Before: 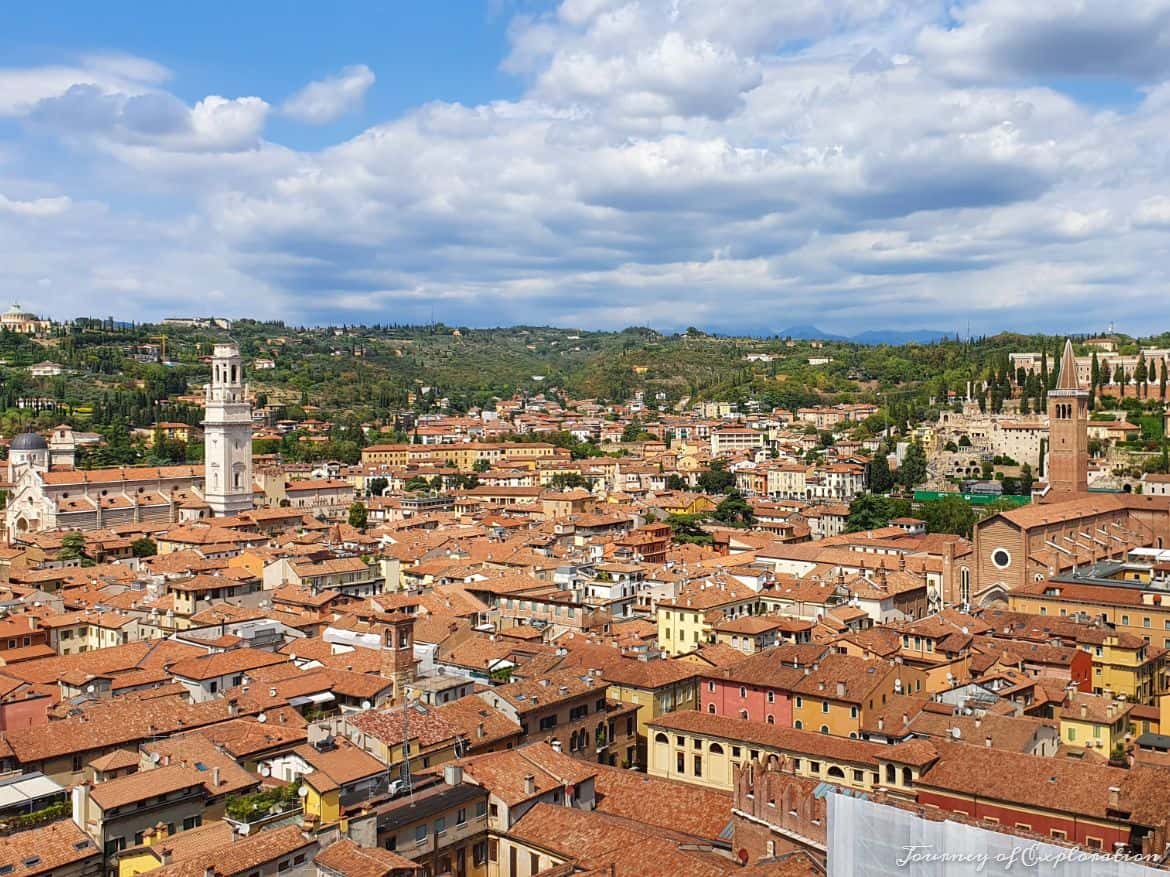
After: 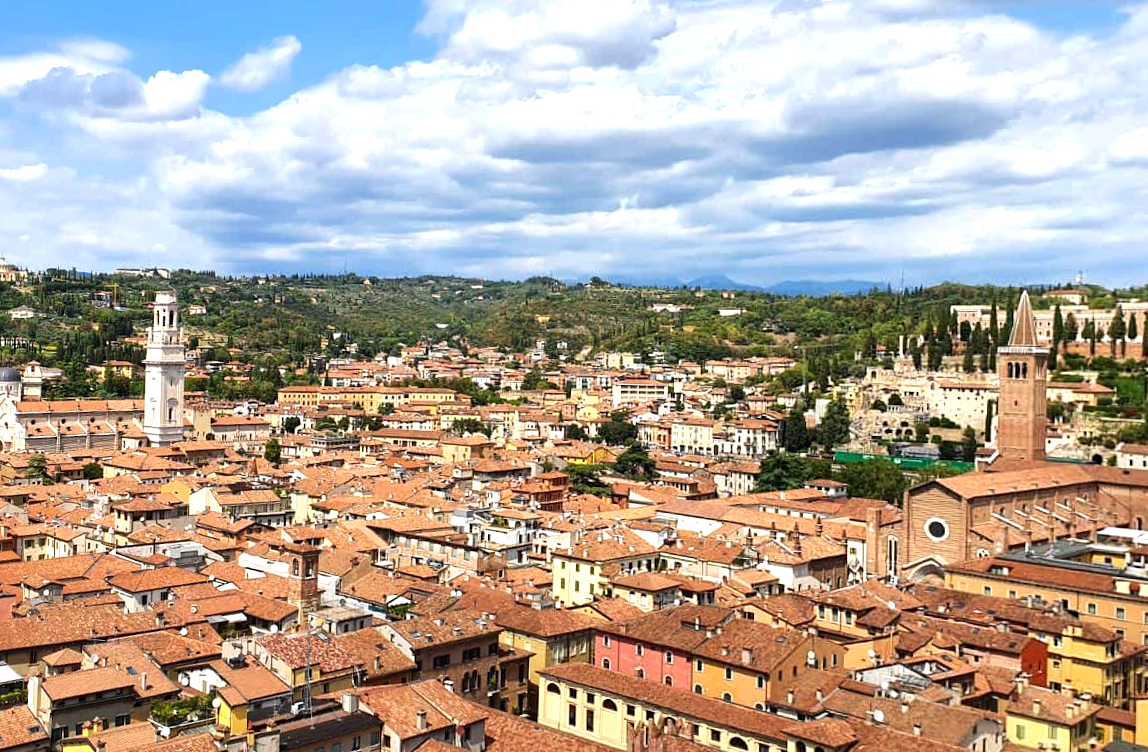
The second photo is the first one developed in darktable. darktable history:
levels: levels [0, 0.476, 0.951]
exposure: compensate highlight preservation false
local contrast: mode bilateral grid, contrast 20, coarseness 50, detail 130%, midtone range 0.2
tone equalizer: -8 EV -0.417 EV, -7 EV -0.389 EV, -6 EV -0.333 EV, -5 EV -0.222 EV, -3 EV 0.222 EV, -2 EV 0.333 EV, -1 EV 0.389 EV, +0 EV 0.417 EV, edges refinement/feathering 500, mask exposure compensation -1.57 EV, preserve details no
rotate and perspective: rotation 1.69°, lens shift (vertical) -0.023, lens shift (horizontal) -0.291, crop left 0.025, crop right 0.988, crop top 0.092, crop bottom 0.842
